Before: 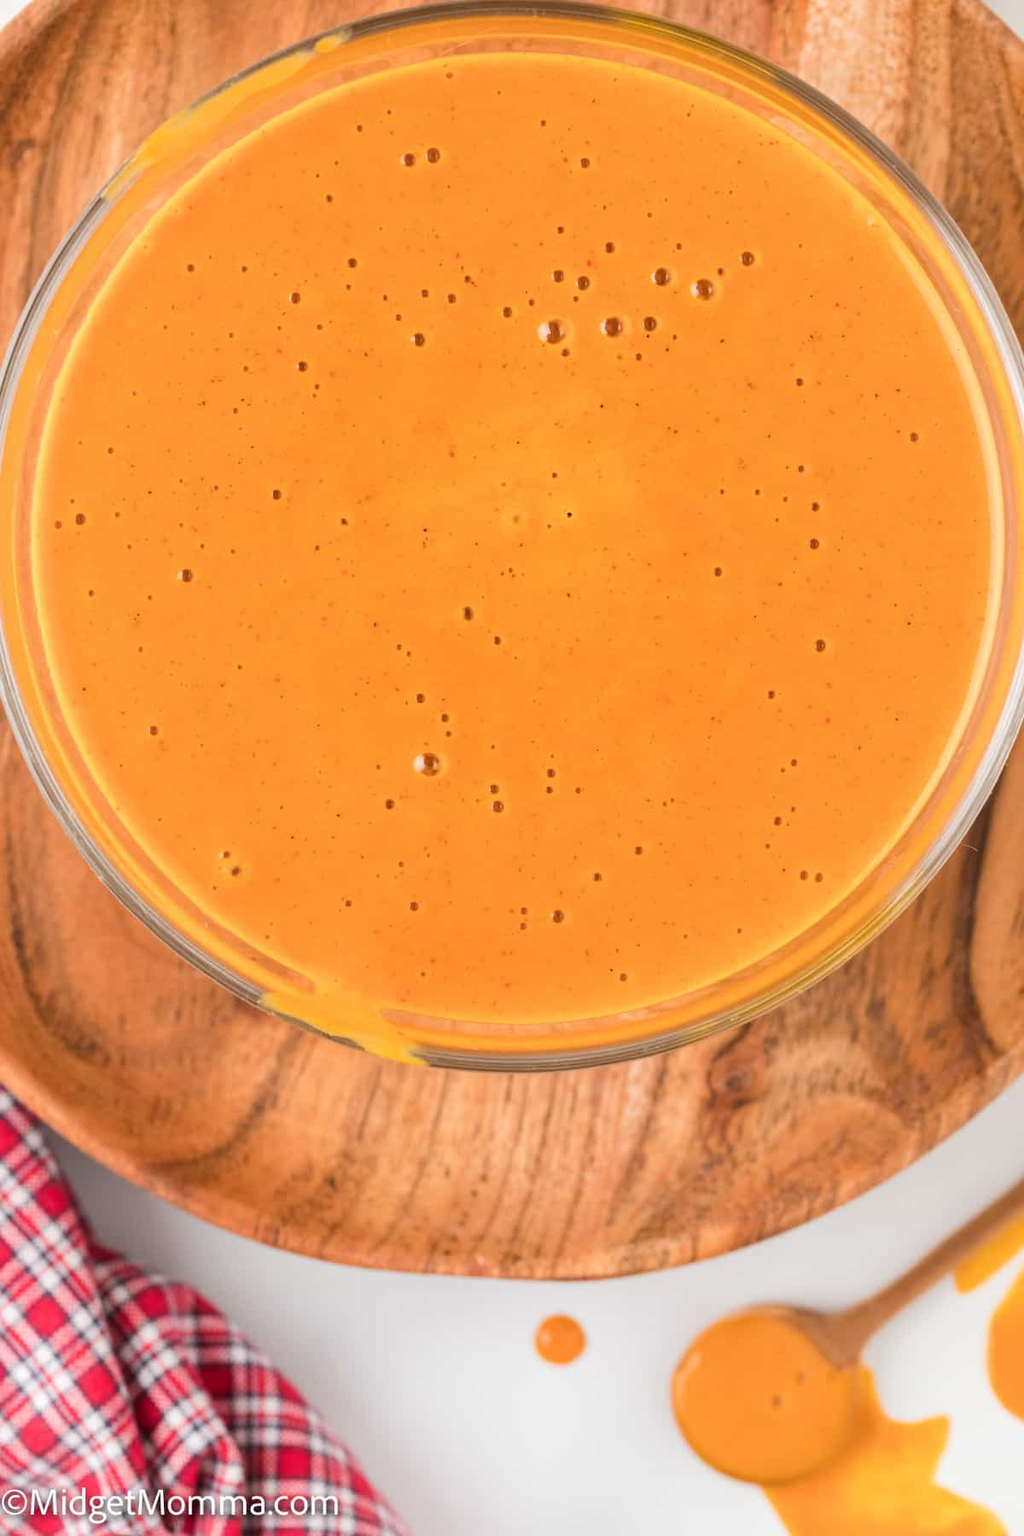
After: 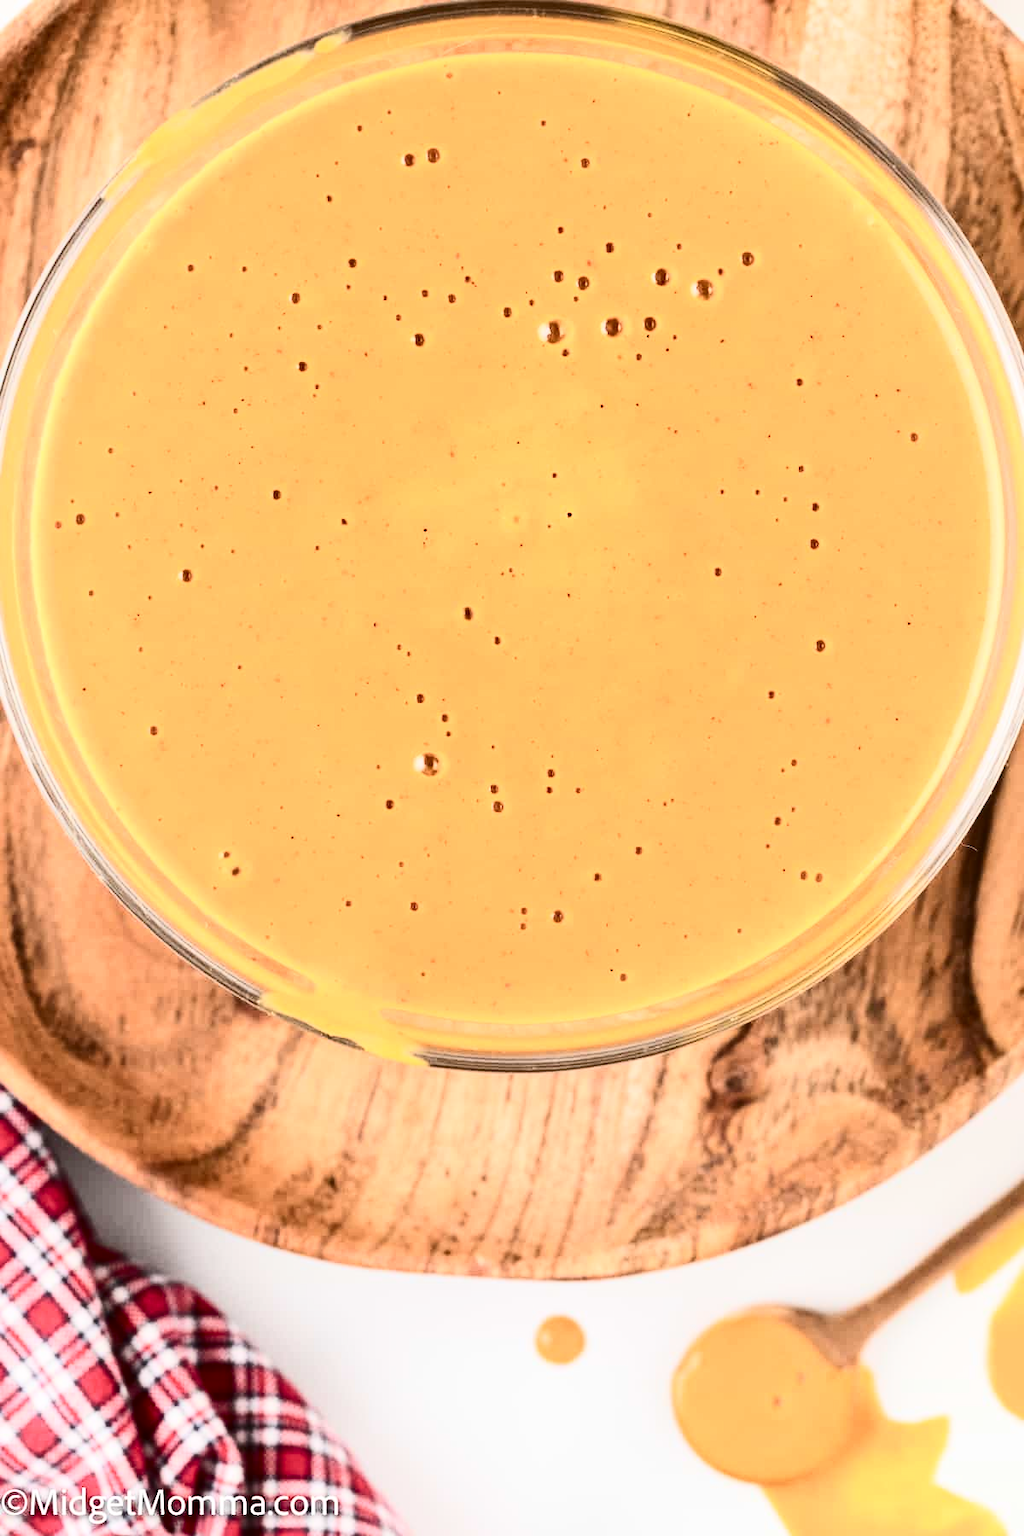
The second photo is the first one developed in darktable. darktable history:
contrast brightness saturation: contrast 0.513, saturation -0.081
